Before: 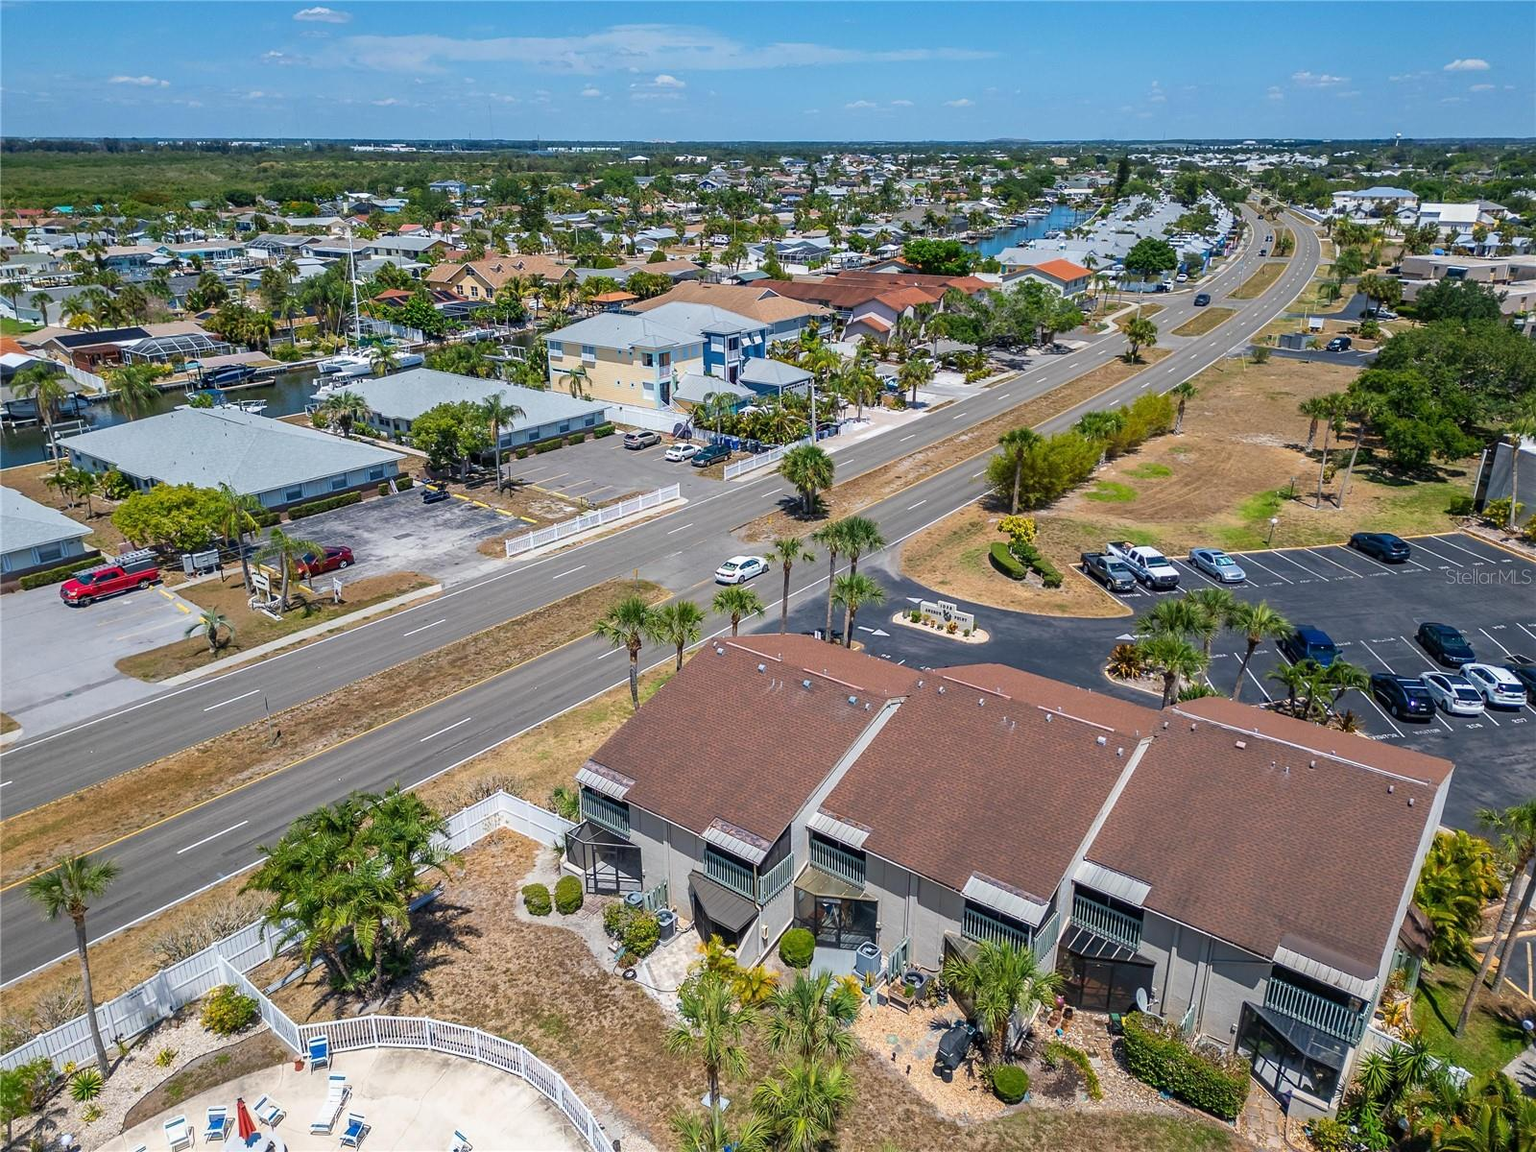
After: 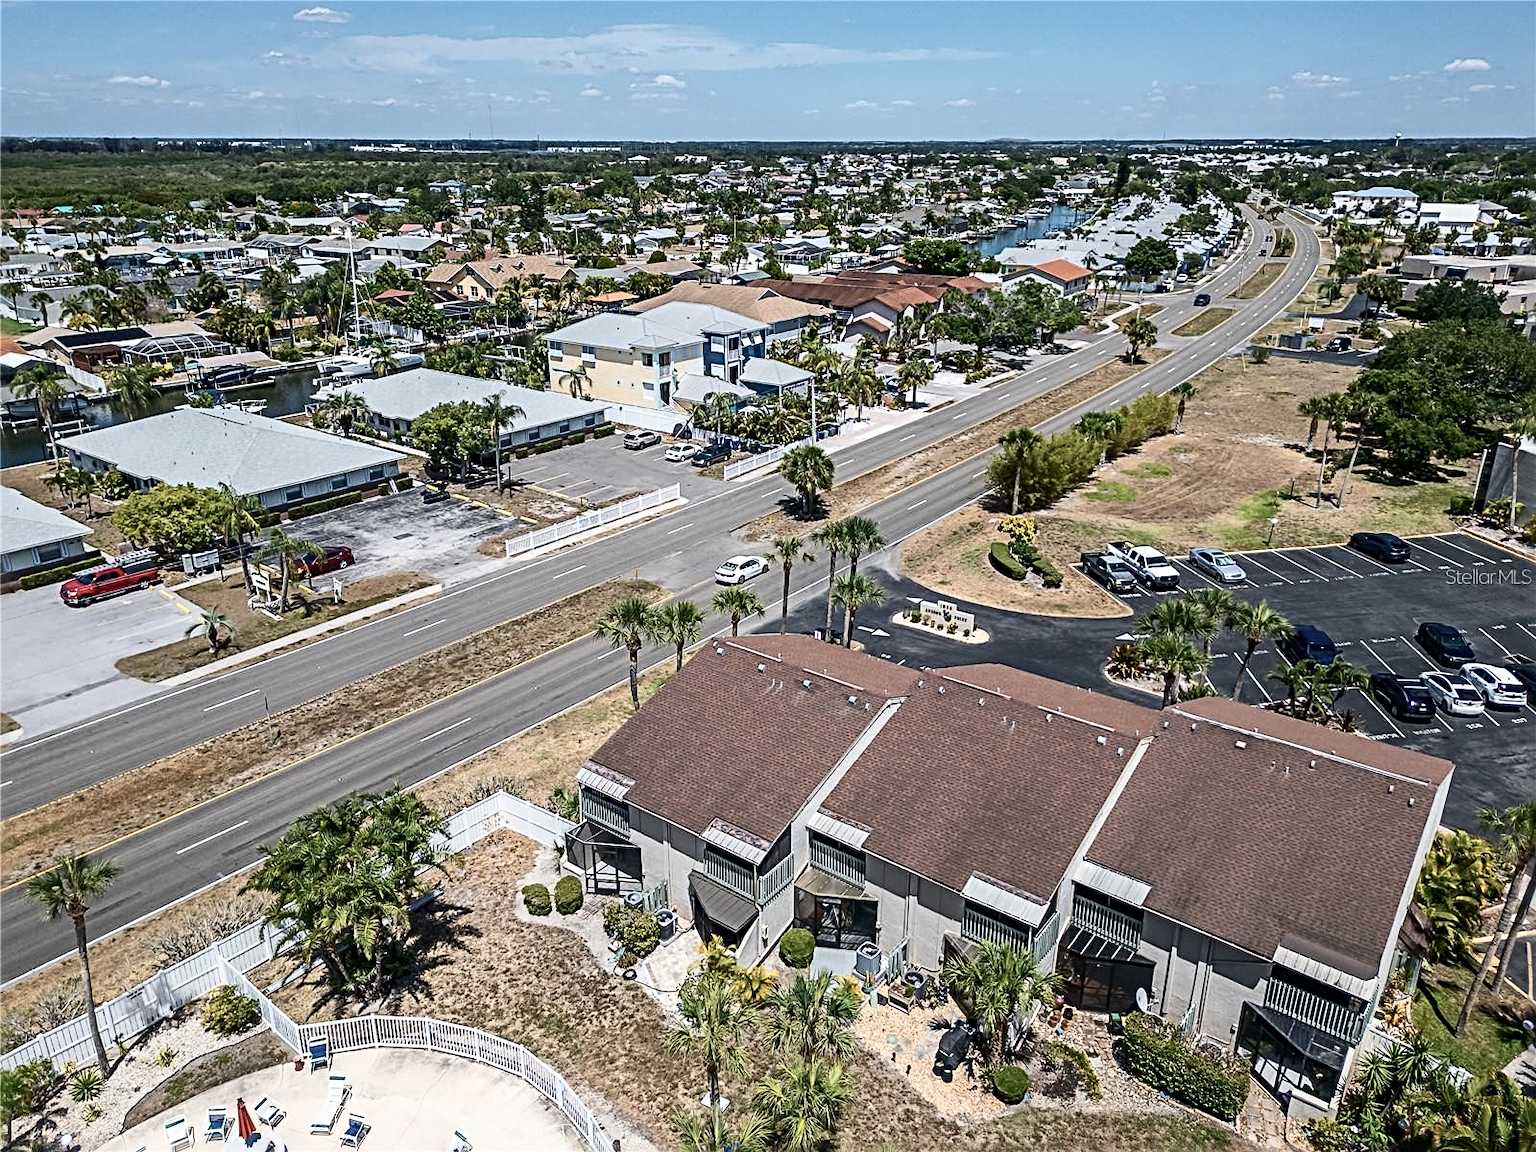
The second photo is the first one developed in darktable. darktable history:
contrast brightness saturation: contrast 0.251, saturation -0.324
exposure: compensate exposure bias true, compensate highlight preservation false
sharpen: radius 3.973
